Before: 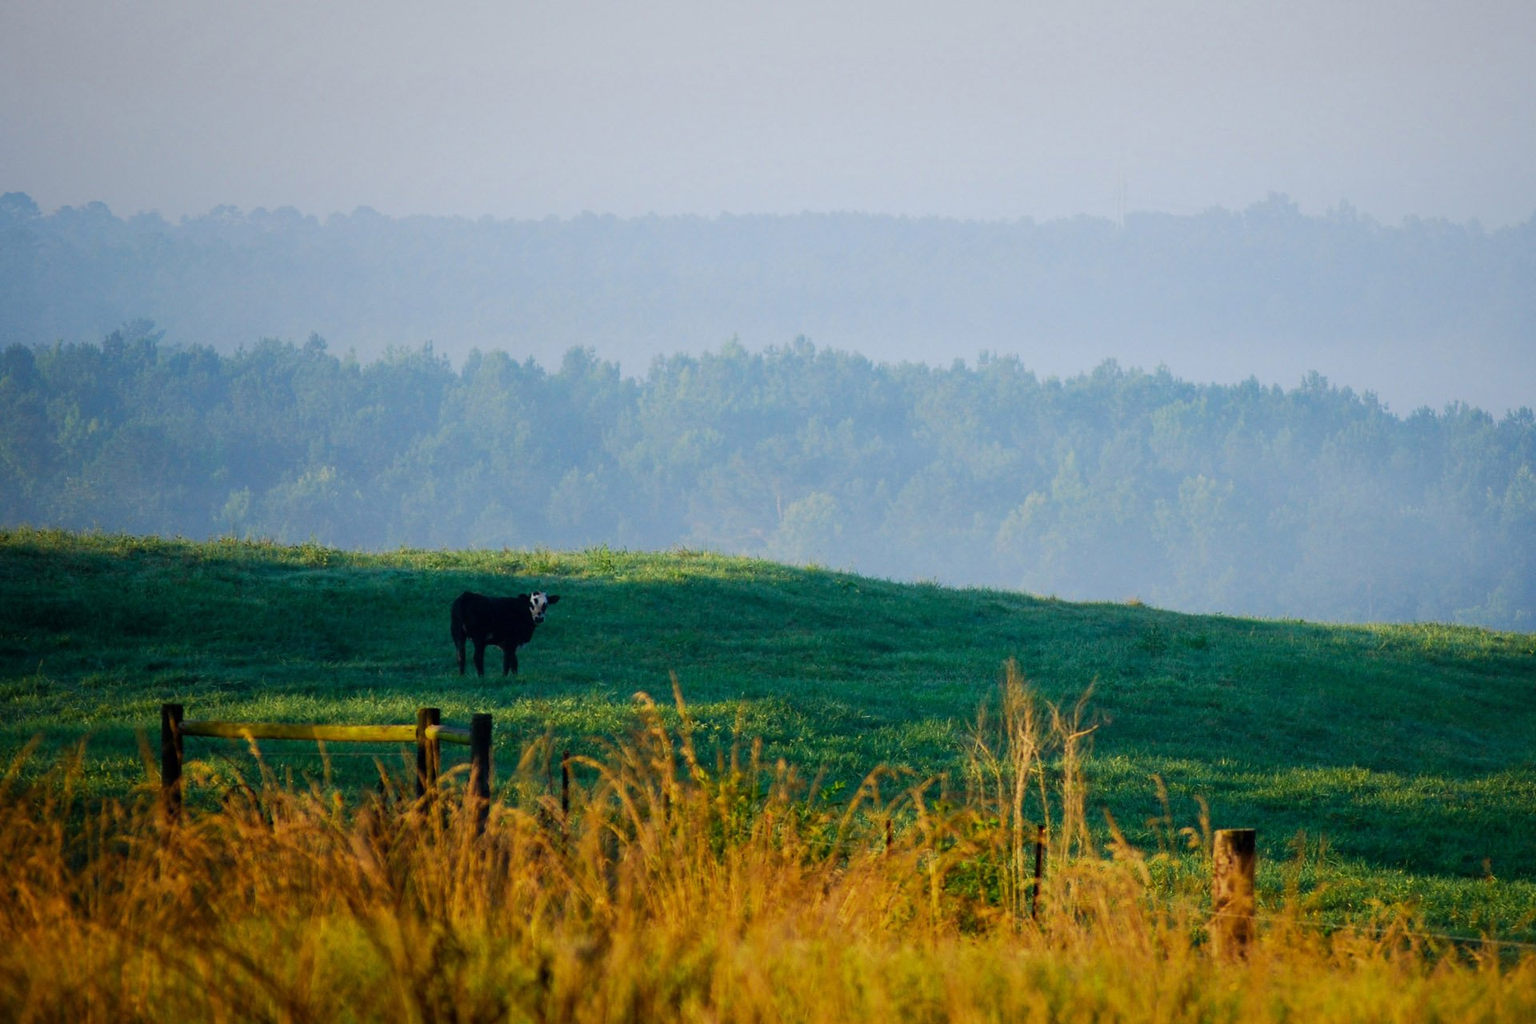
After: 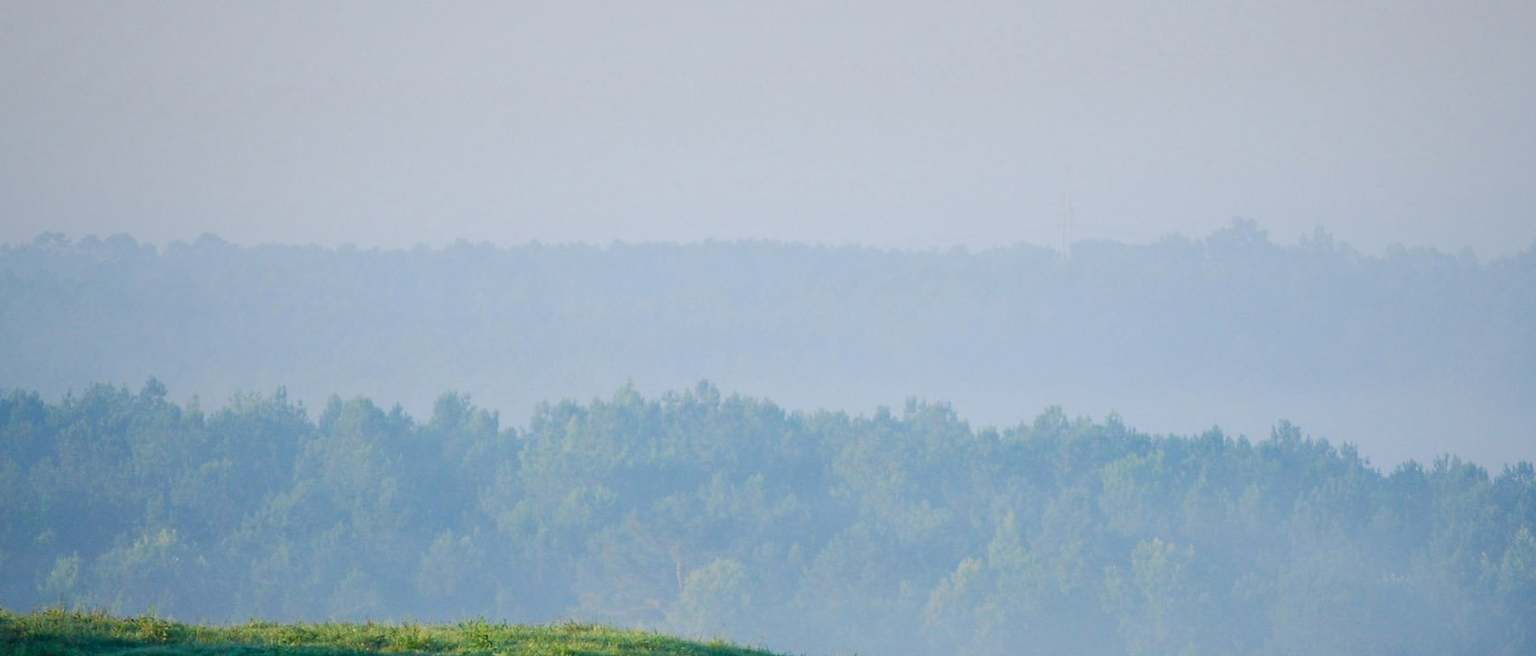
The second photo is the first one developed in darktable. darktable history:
crop and rotate: left 11.753%, bottom 43.414%
